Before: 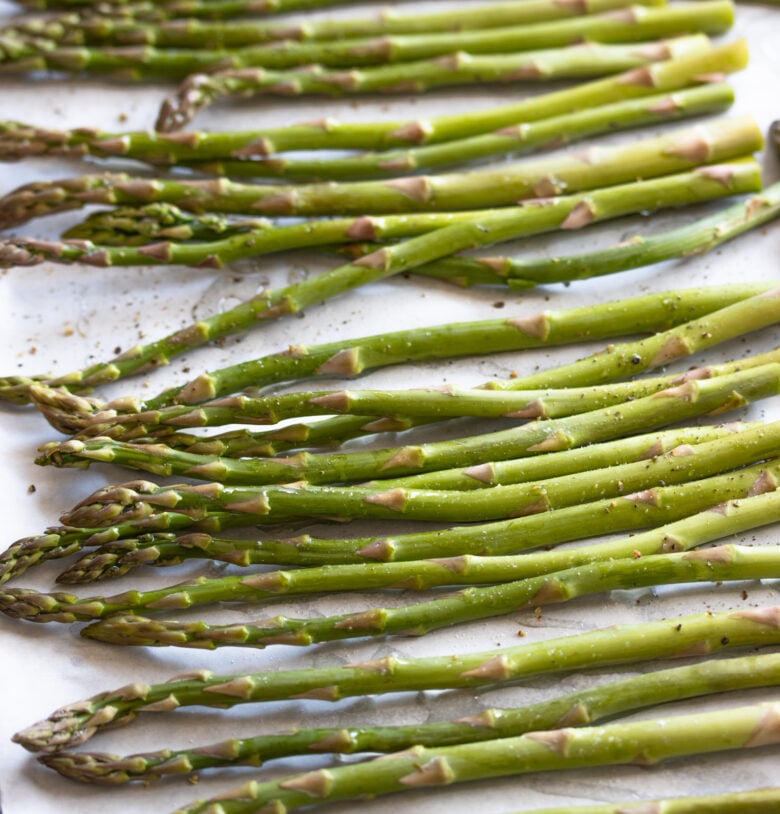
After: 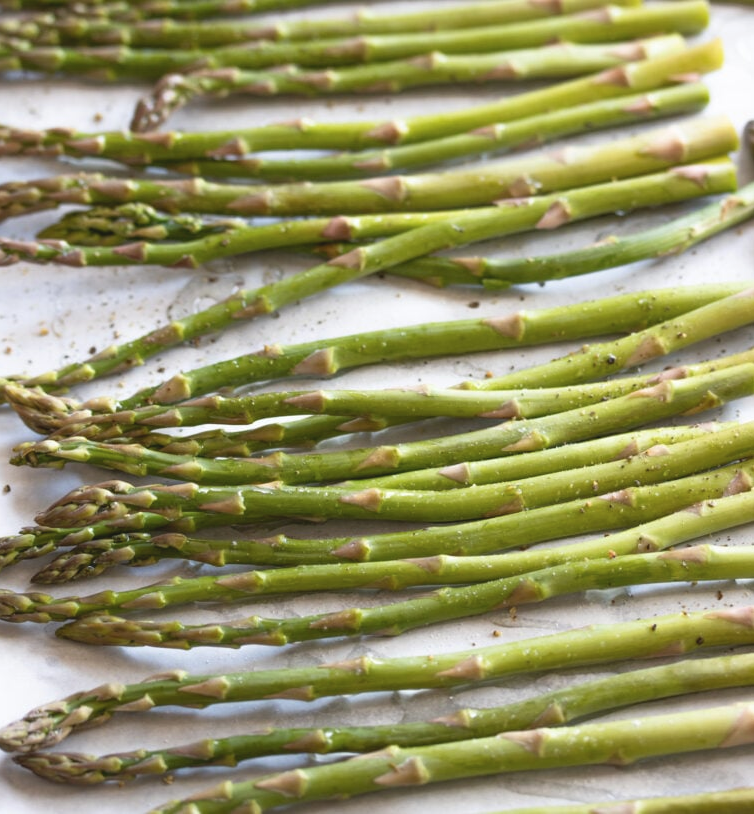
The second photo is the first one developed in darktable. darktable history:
crop and rotate: left 3.238%
exposure: exposure 0.2 EV, compensate highlight preservation false
contrast brightness saturation: contrast -0.1, saturation -0.1
